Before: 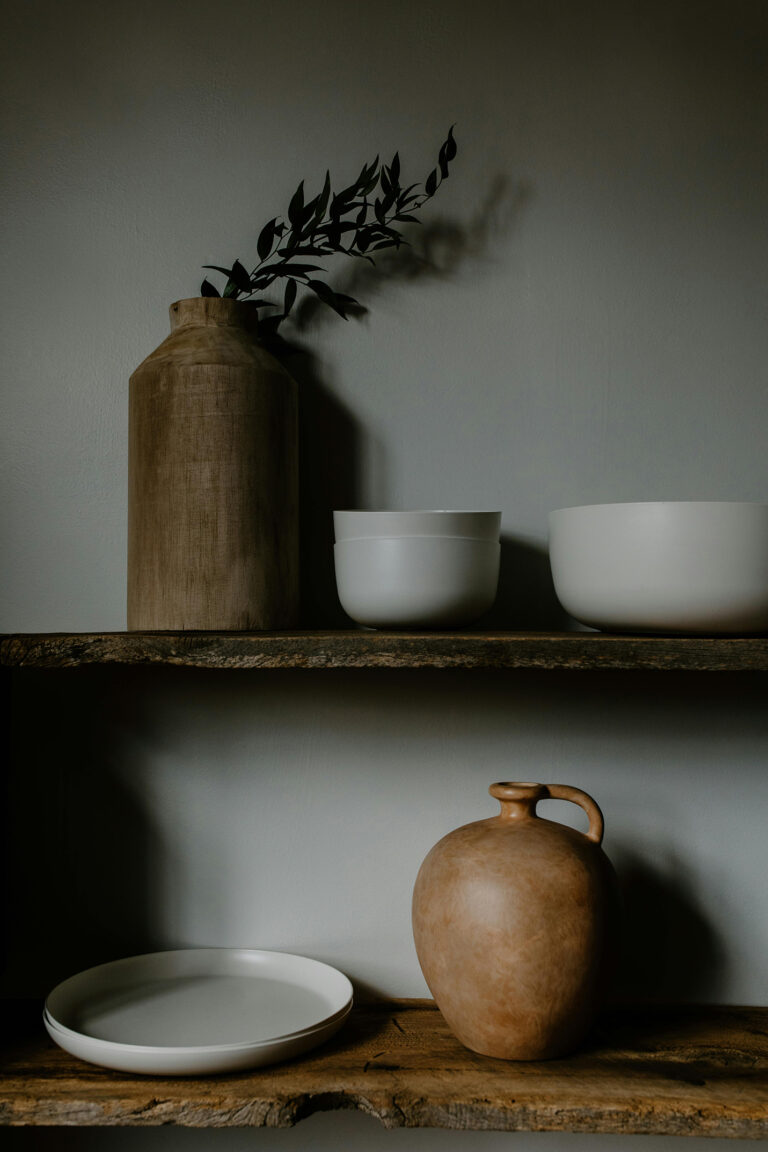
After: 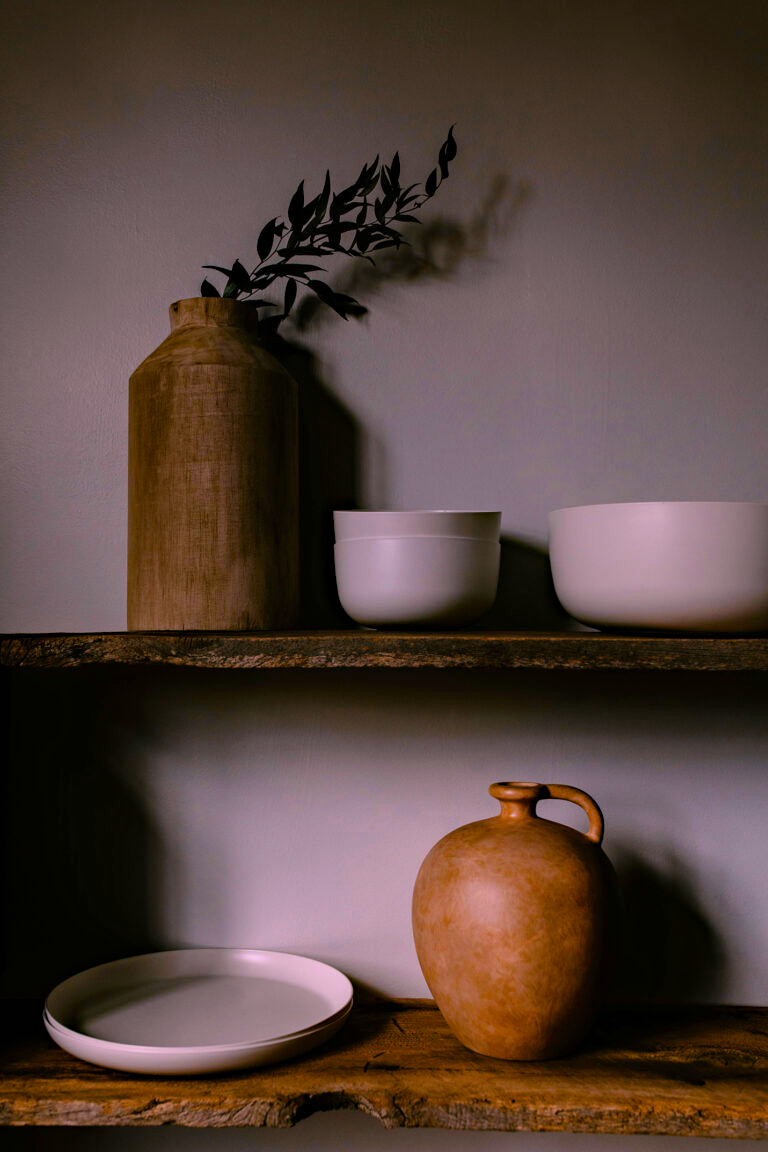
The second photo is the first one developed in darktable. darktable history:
color balance rgb: perceptual saturation grading › global saturation 25%, global vibrance 20%
exposure: compensate highlight preservation false
haze removal: compatibility mode true, adaptive false
white balance: red 1.188, blue 1.11
